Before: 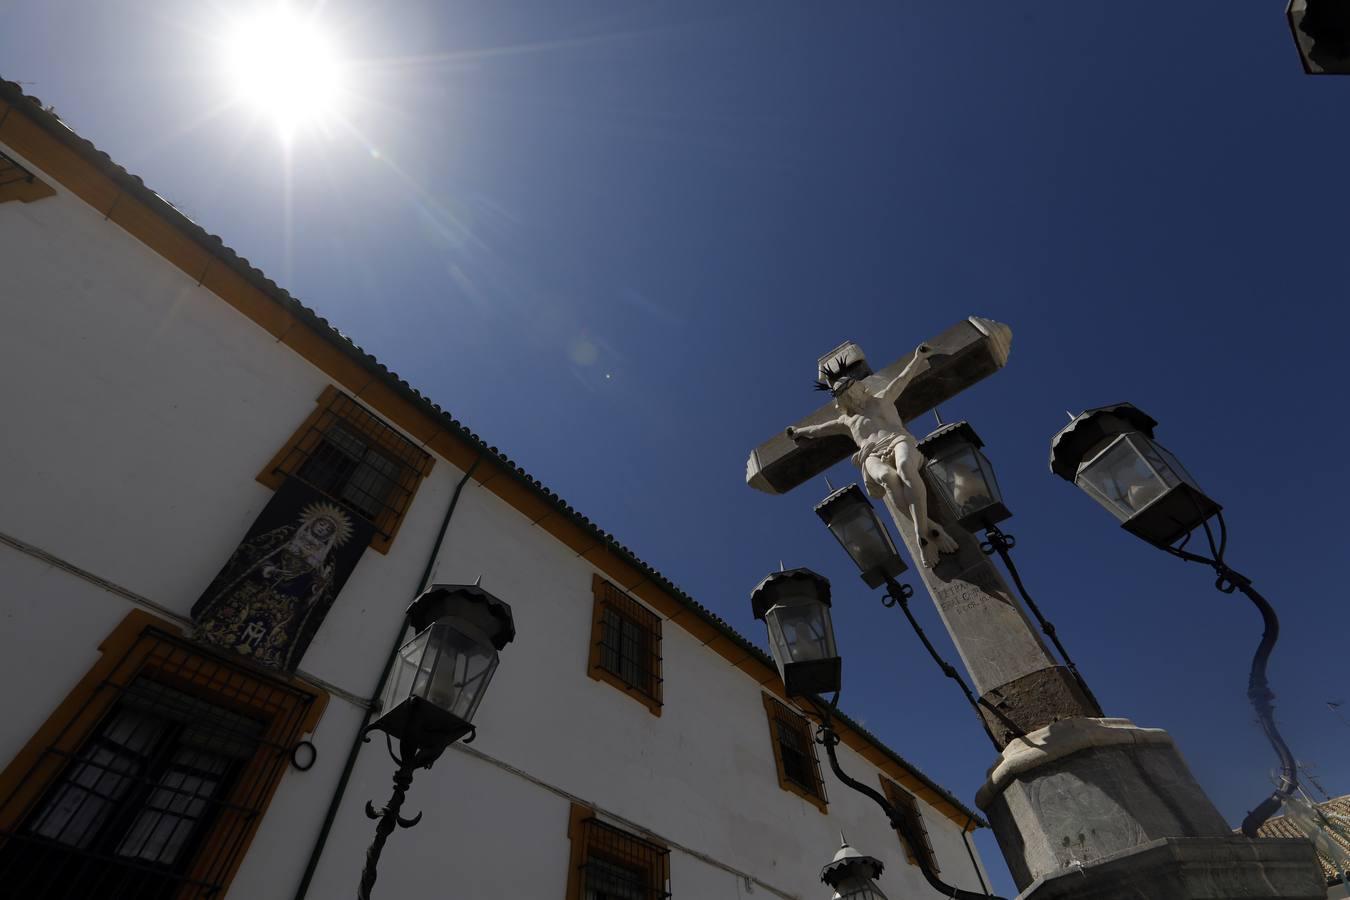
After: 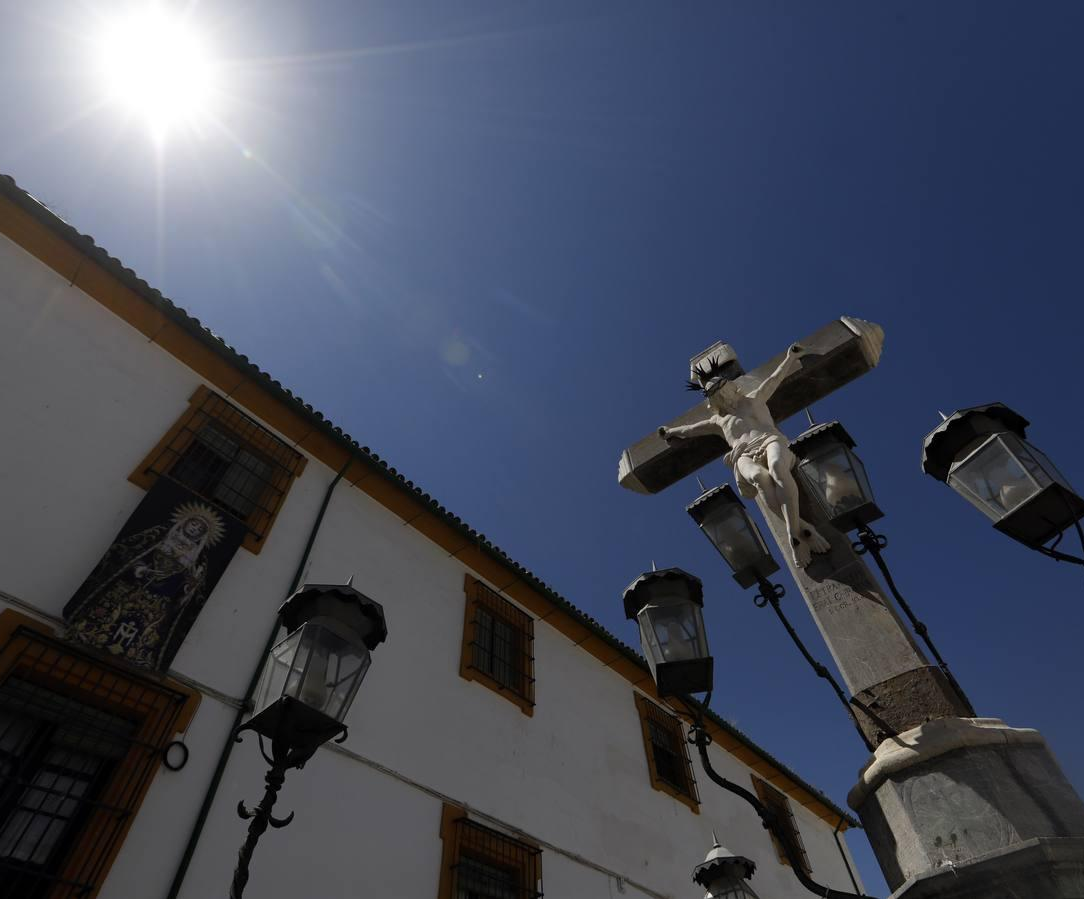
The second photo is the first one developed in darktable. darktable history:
crop and rotate: left 9.546%, right 10.142%
